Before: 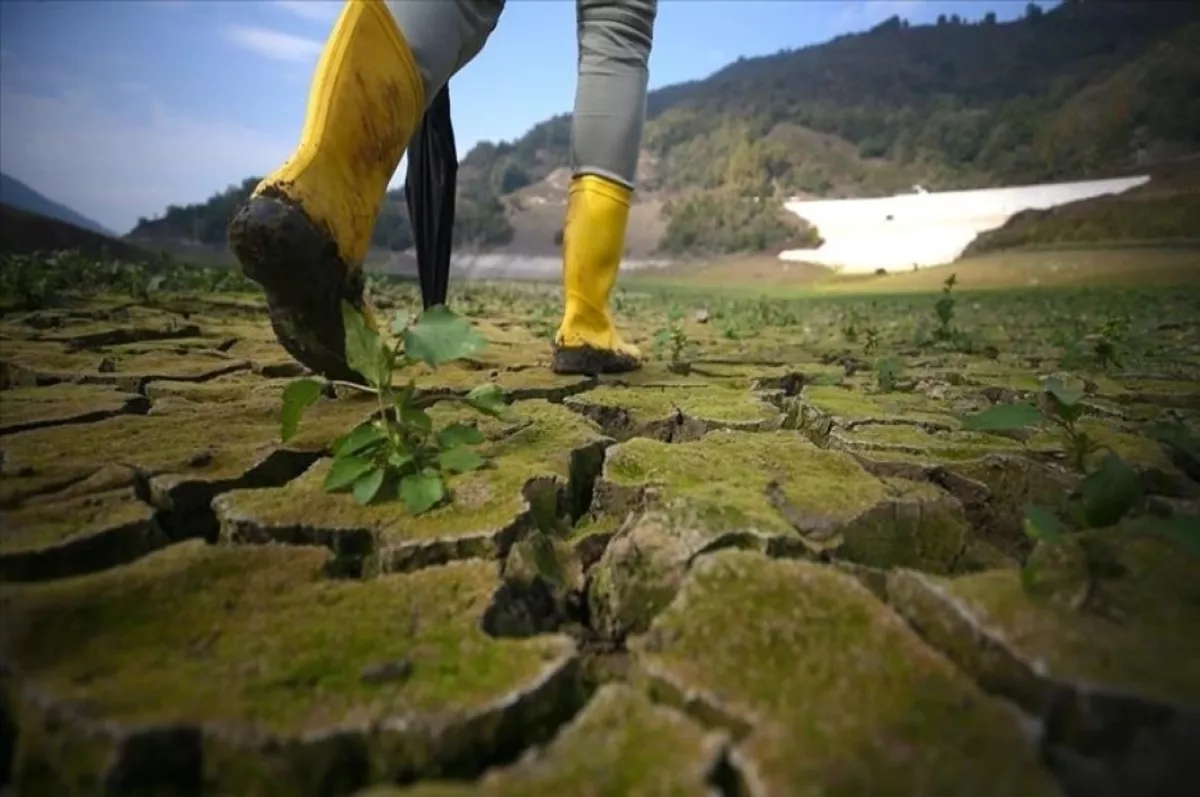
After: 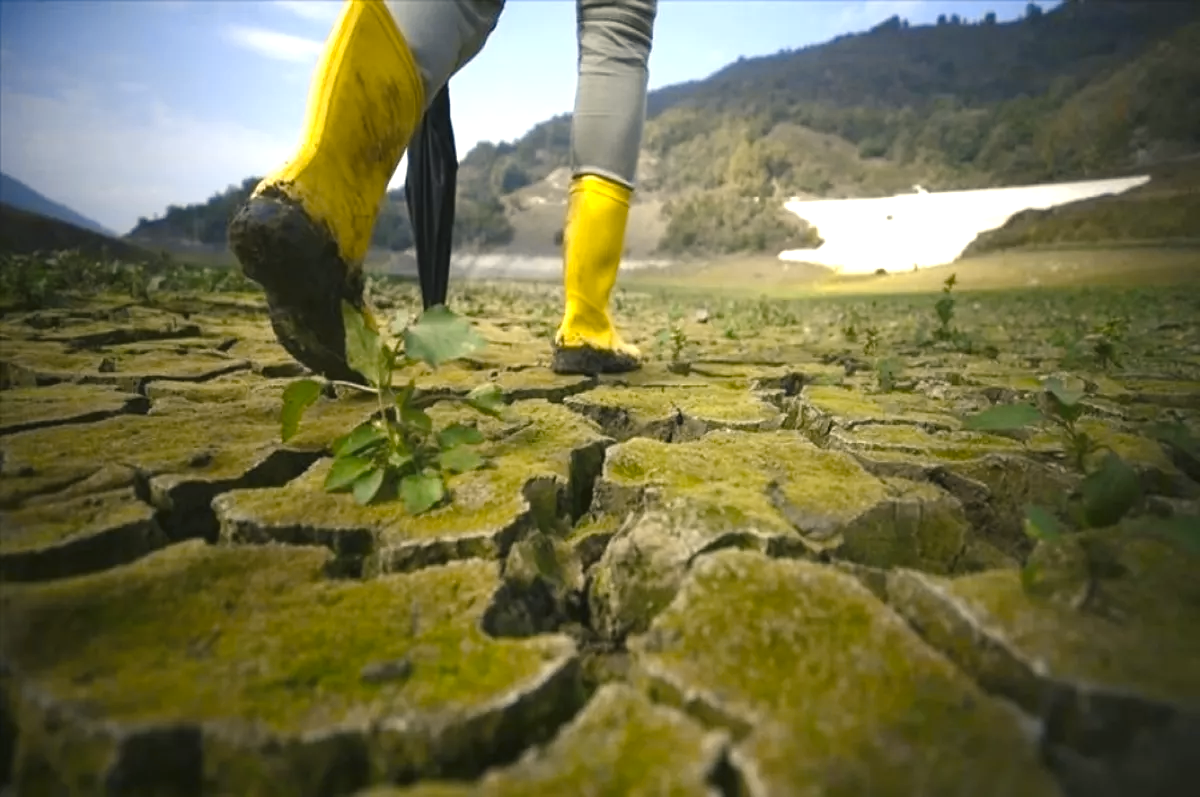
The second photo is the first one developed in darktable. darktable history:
color balance rgb: shadows lift › chroma 2%, shadows lift › hue 219.6°, power › hue 313.2°, highlights gain › chroma 3%, highlights gain › hue 75.6°, global offset › luminance 0.5%, perceptual saturation grading › global saturation 15.33%, perceptual saturation grading › highlights -19.33%, perceptual saturation grading › shadows 20%, global vibrance 20%
color contrast: green-magenta contrast 0.85, blue-yellow contrast 1.25, unbound 0
tone curve: curves: ch1 [(0, 0) (0.173, 0.145) (0.467, 0.477) (0.808, 0.611) (1, 1)]; ch2 [(0, 0) (0.255, 0.314) (0.498, 0.509) (0.694, 0.64) (1, 1)], color space Lab, independent channels, preserve colors none
exposure: exposure 0.669 EV, compensate highlight preservation false
